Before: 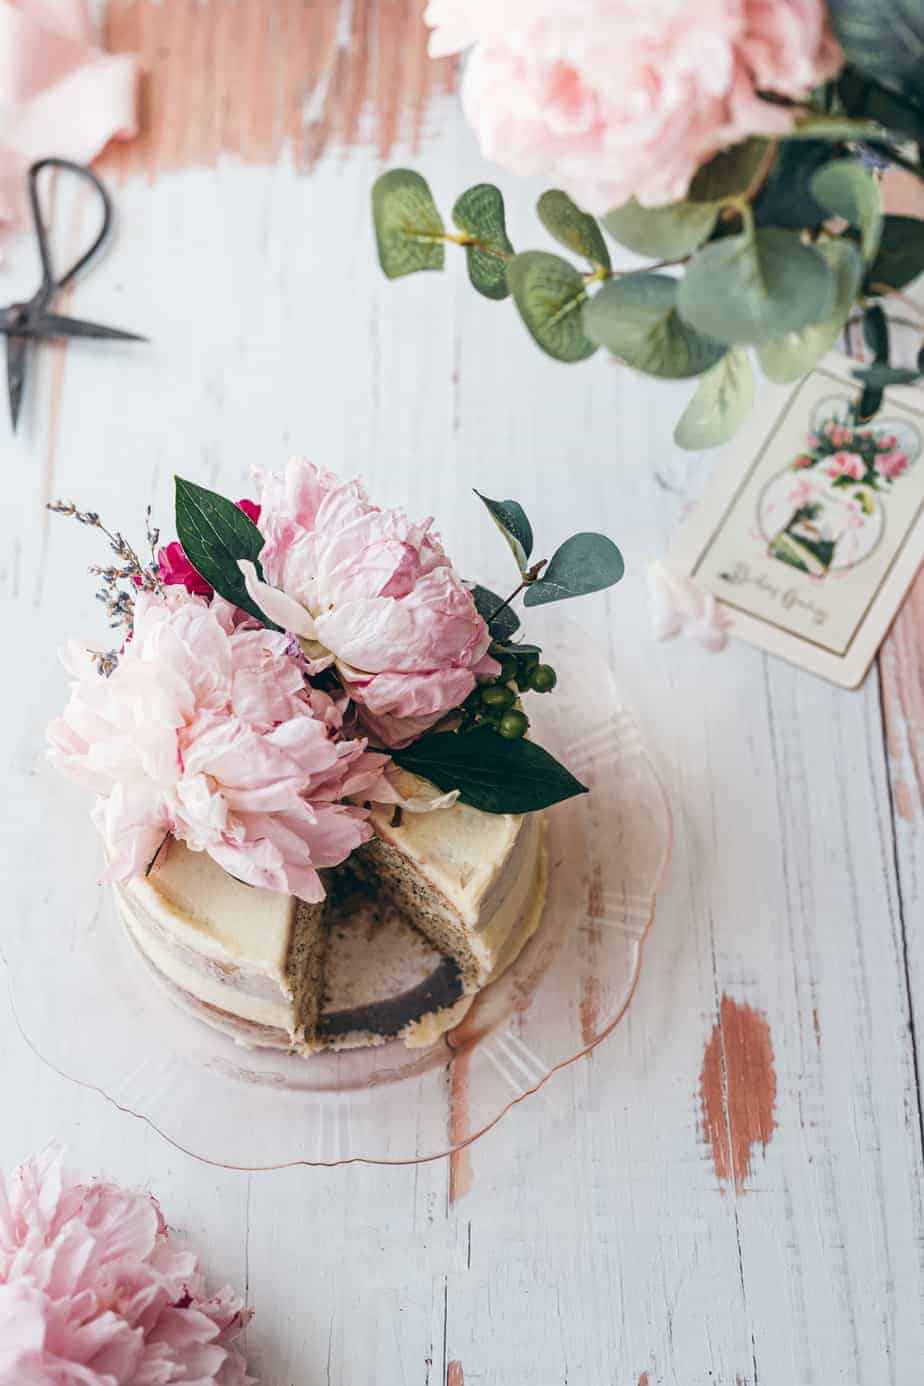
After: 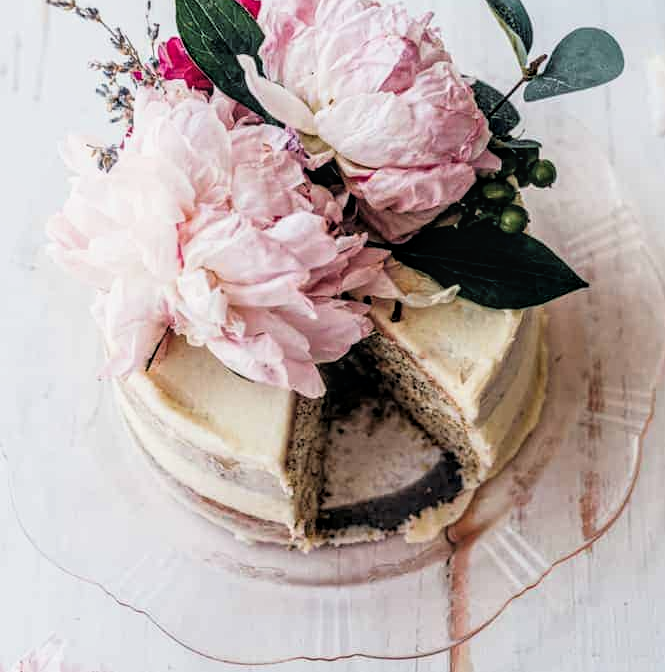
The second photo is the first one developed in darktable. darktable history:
crop: top 36.498%, right 27.964%, bottom 14.995%
local contrast: on, module defaults
filmic rgb: black relative exposure -4.91 EV, white relative exposure 2.84 EV, hardness 3.7
tone equalizer: on, module defaults
